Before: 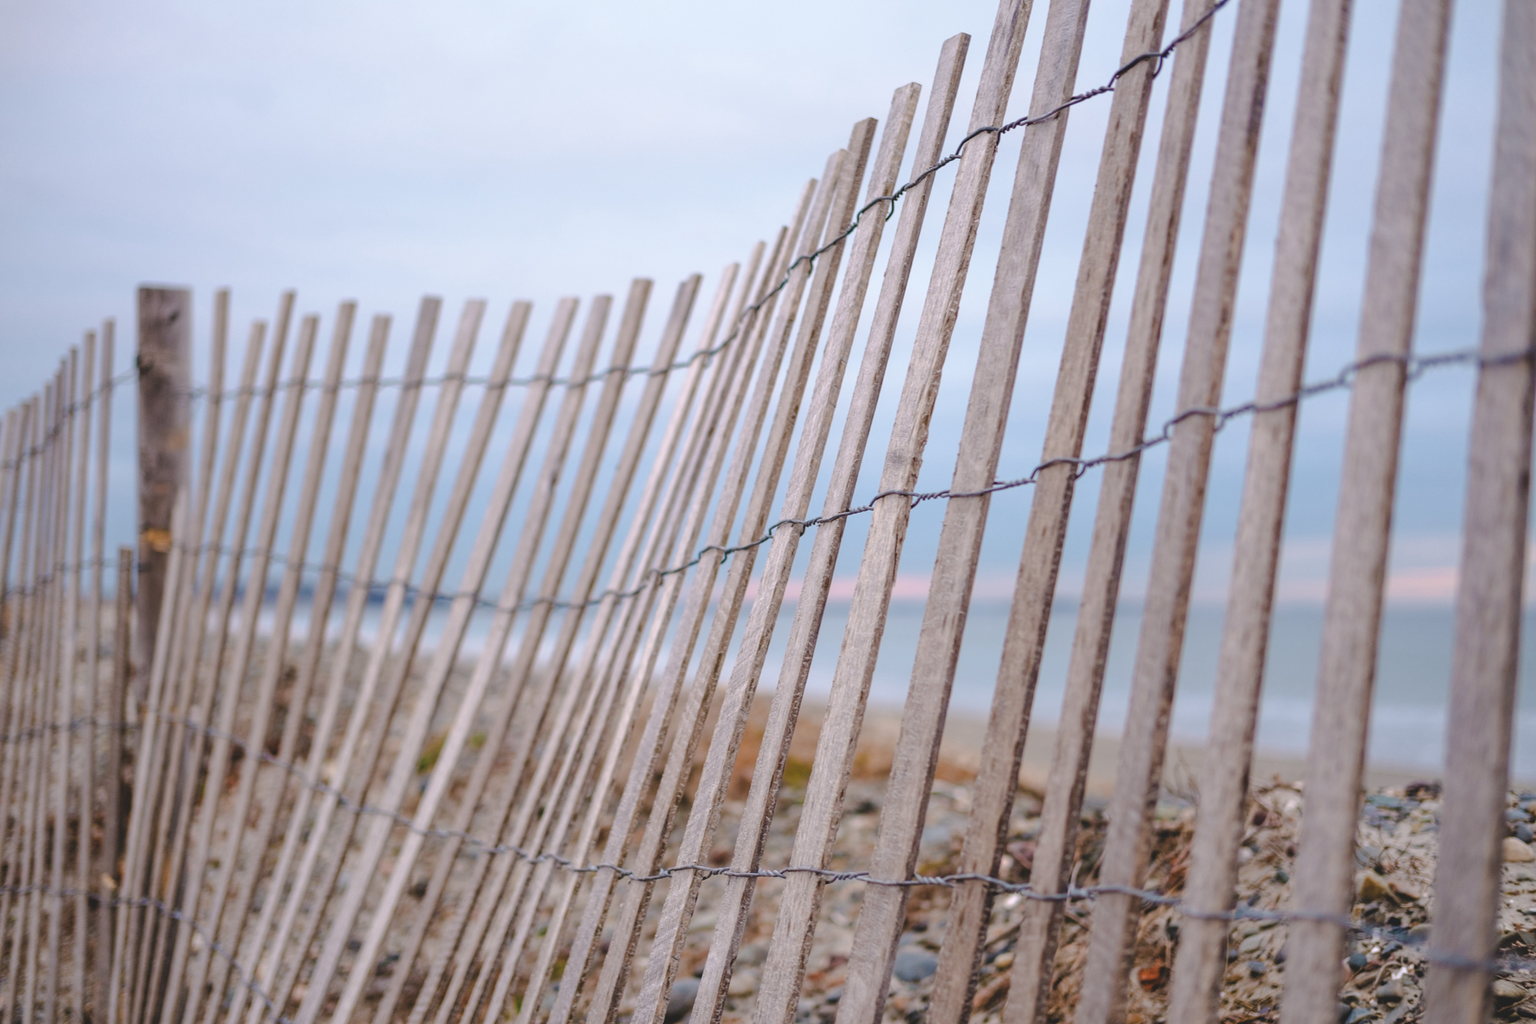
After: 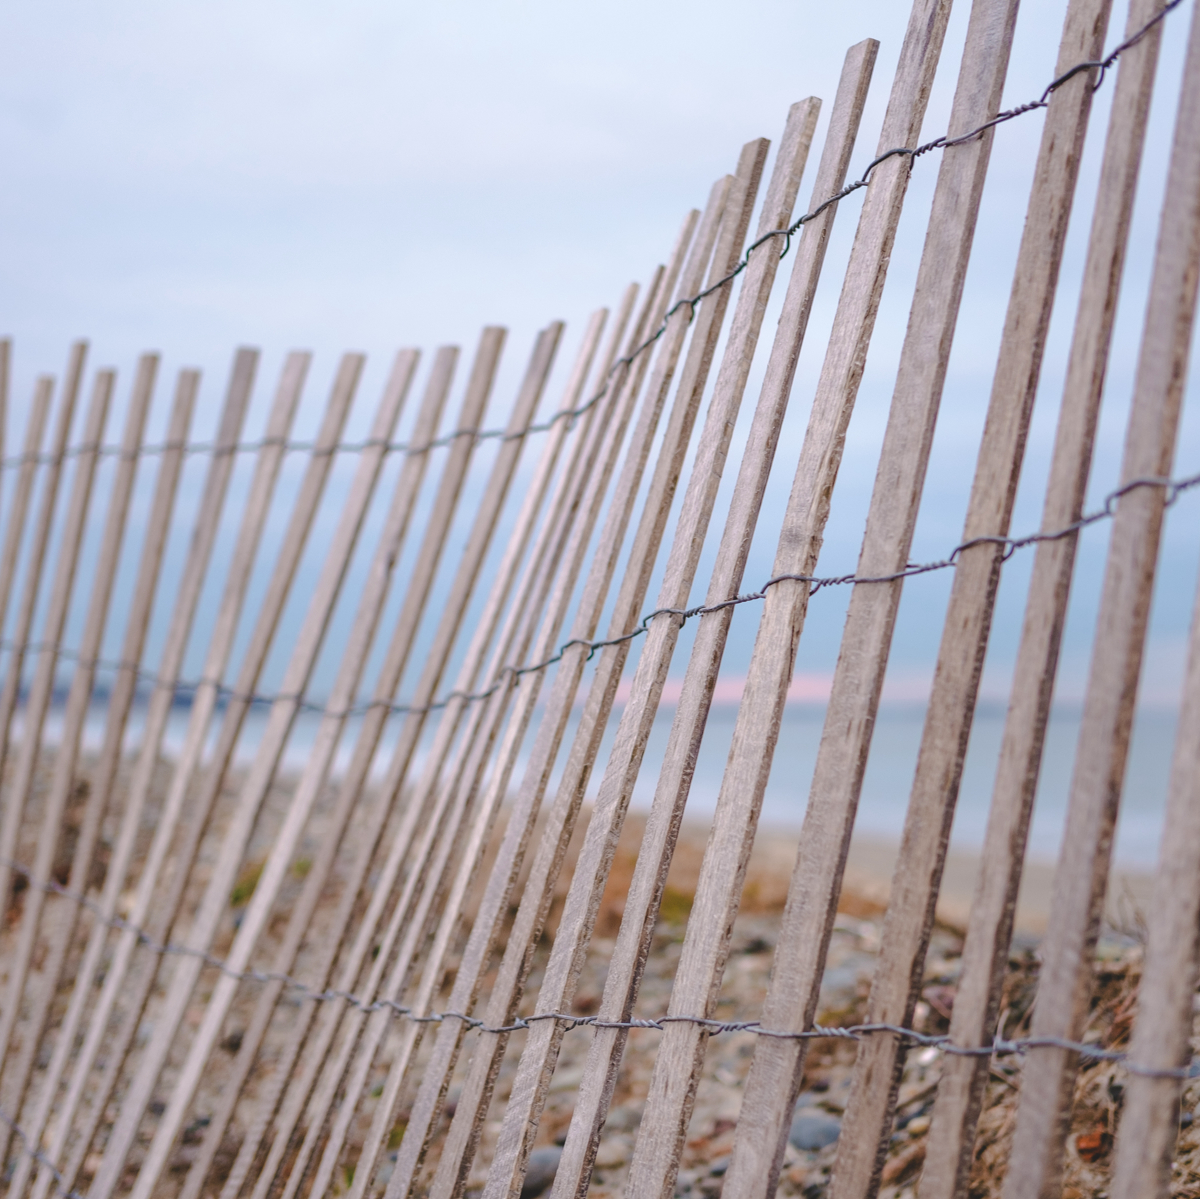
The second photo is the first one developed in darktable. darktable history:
crop and rotate: left 14.366%, right 18.94%
velvia: strength 6.25%
